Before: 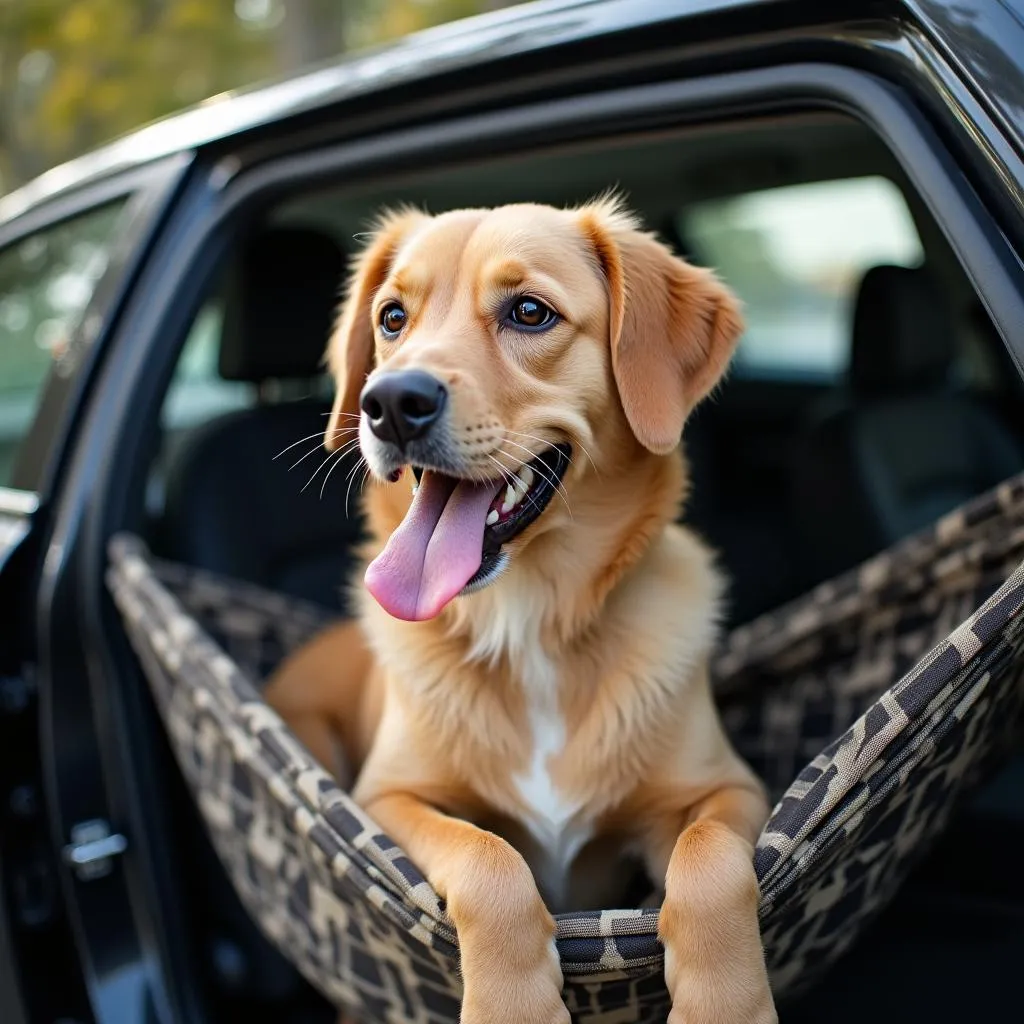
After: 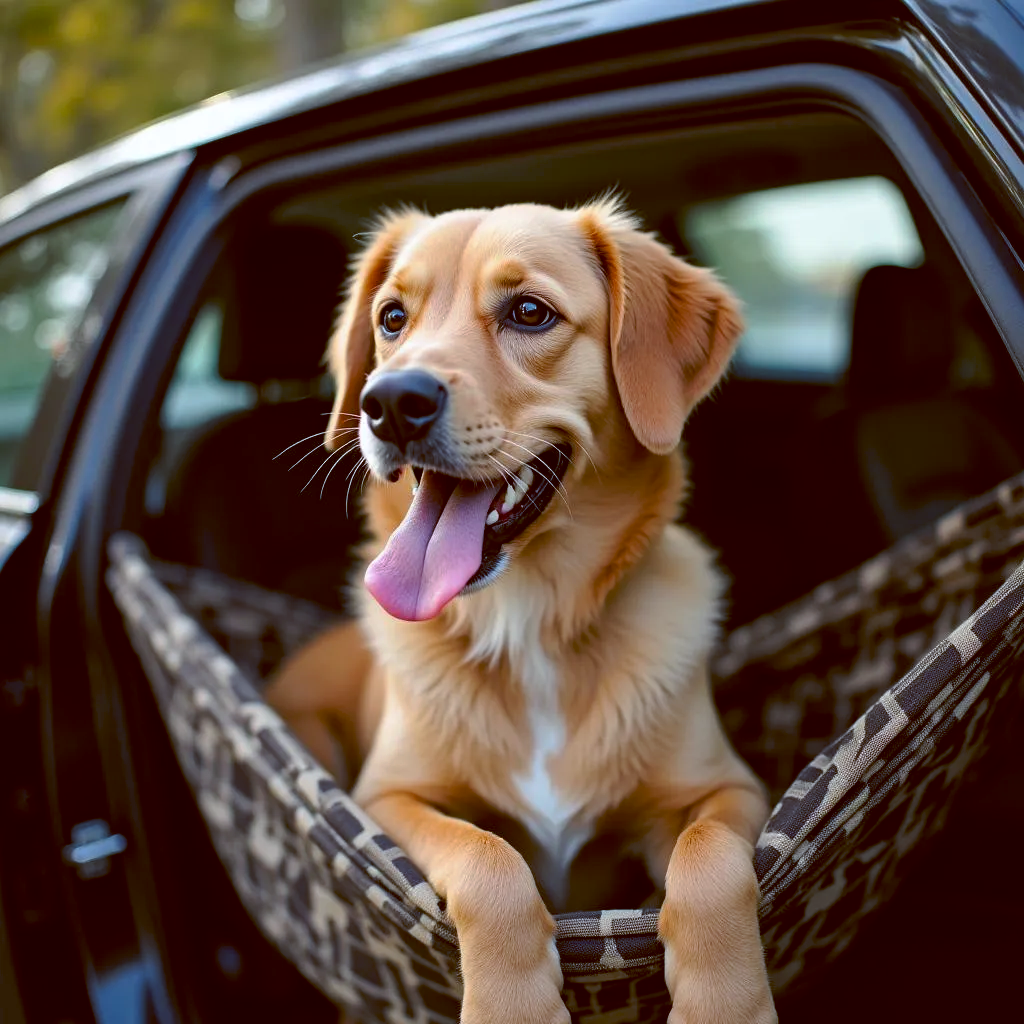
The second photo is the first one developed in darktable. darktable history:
color balance: lift [1, 1.015, 1.004, 0.985], gamma [1, 0.958, 0.971, 1.042], gain [1, 0.956, 0.977, 1.044]
tone curve: curves: ch0 [(0, 0) (0.003, 0.002) (0.011, 0.009) (0.025, 0.021) (0.044, 0.037) (0.069, 0.058) (0.1, 0.084) (0.136, 0.114) (0.177, 0.149) (0.224, 0.188) (0.277, 0.232) (0.335, 0.281) (0.399, 0.341) (0.468, 0.416) (0.543, 0.496) (0.623, 0.574) (0.709, 0.659) (0.801, 0.754) (0.898, 0.876) (1, 1)], preserve colors none
